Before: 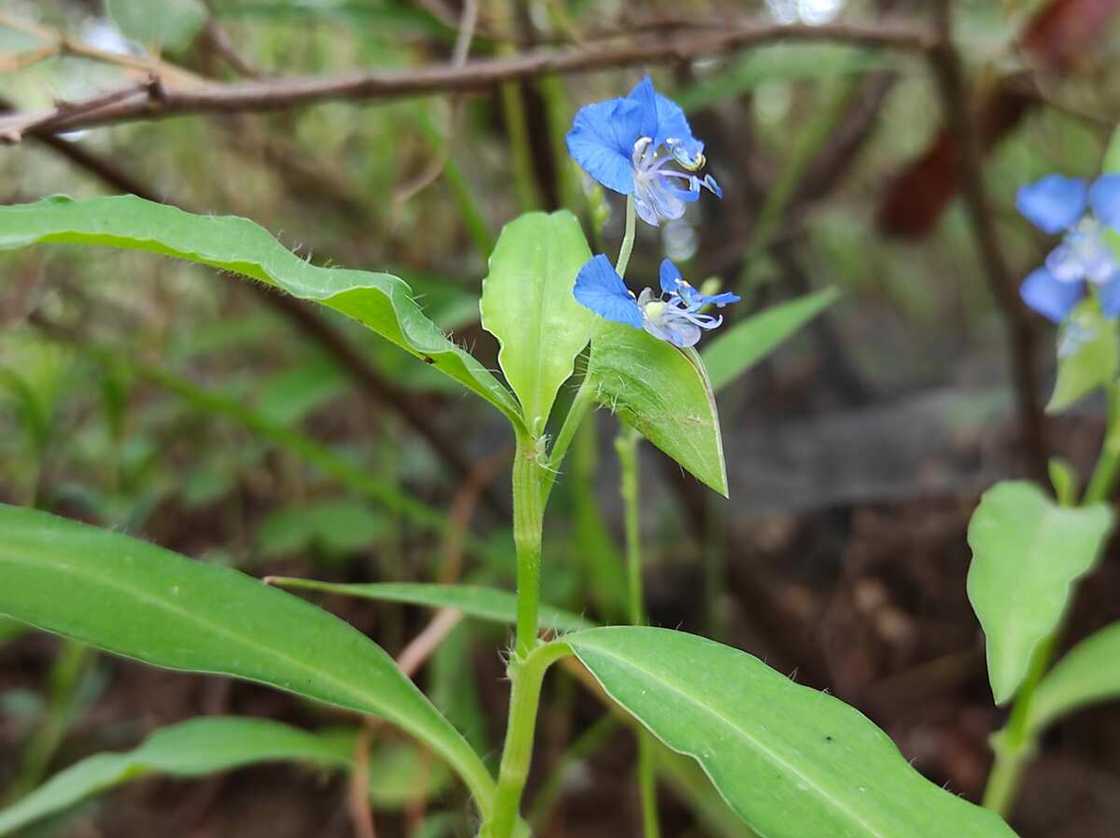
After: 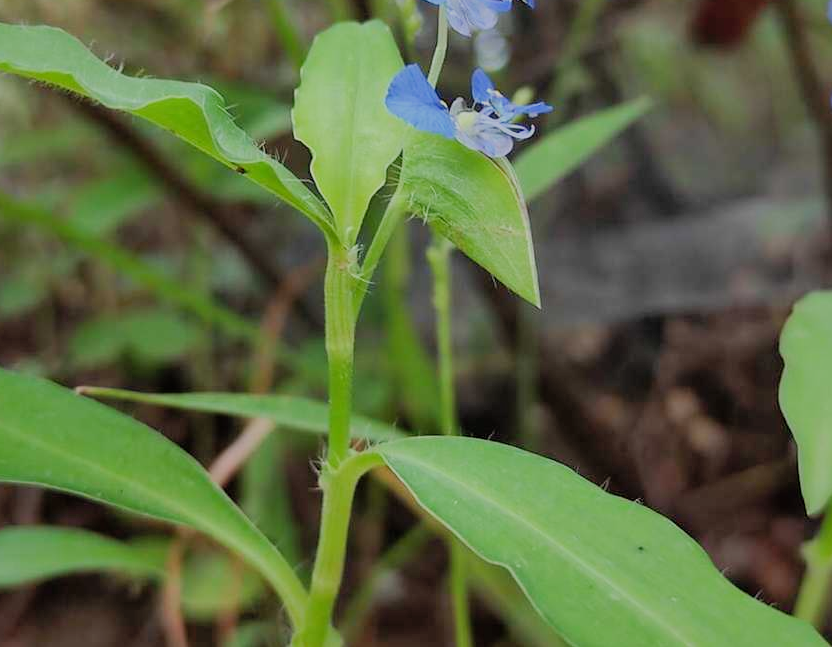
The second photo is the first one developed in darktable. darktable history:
crop: left 16.858%, top 22.788%, right 8.819%
shadows and highlights: on, module defaults
filmic rgb: black relative exposure -7.65 EV, white relative exposure 4.56 EV, threshold 2.95 EV, hardness 3.61, enable highlight reconstruction true
